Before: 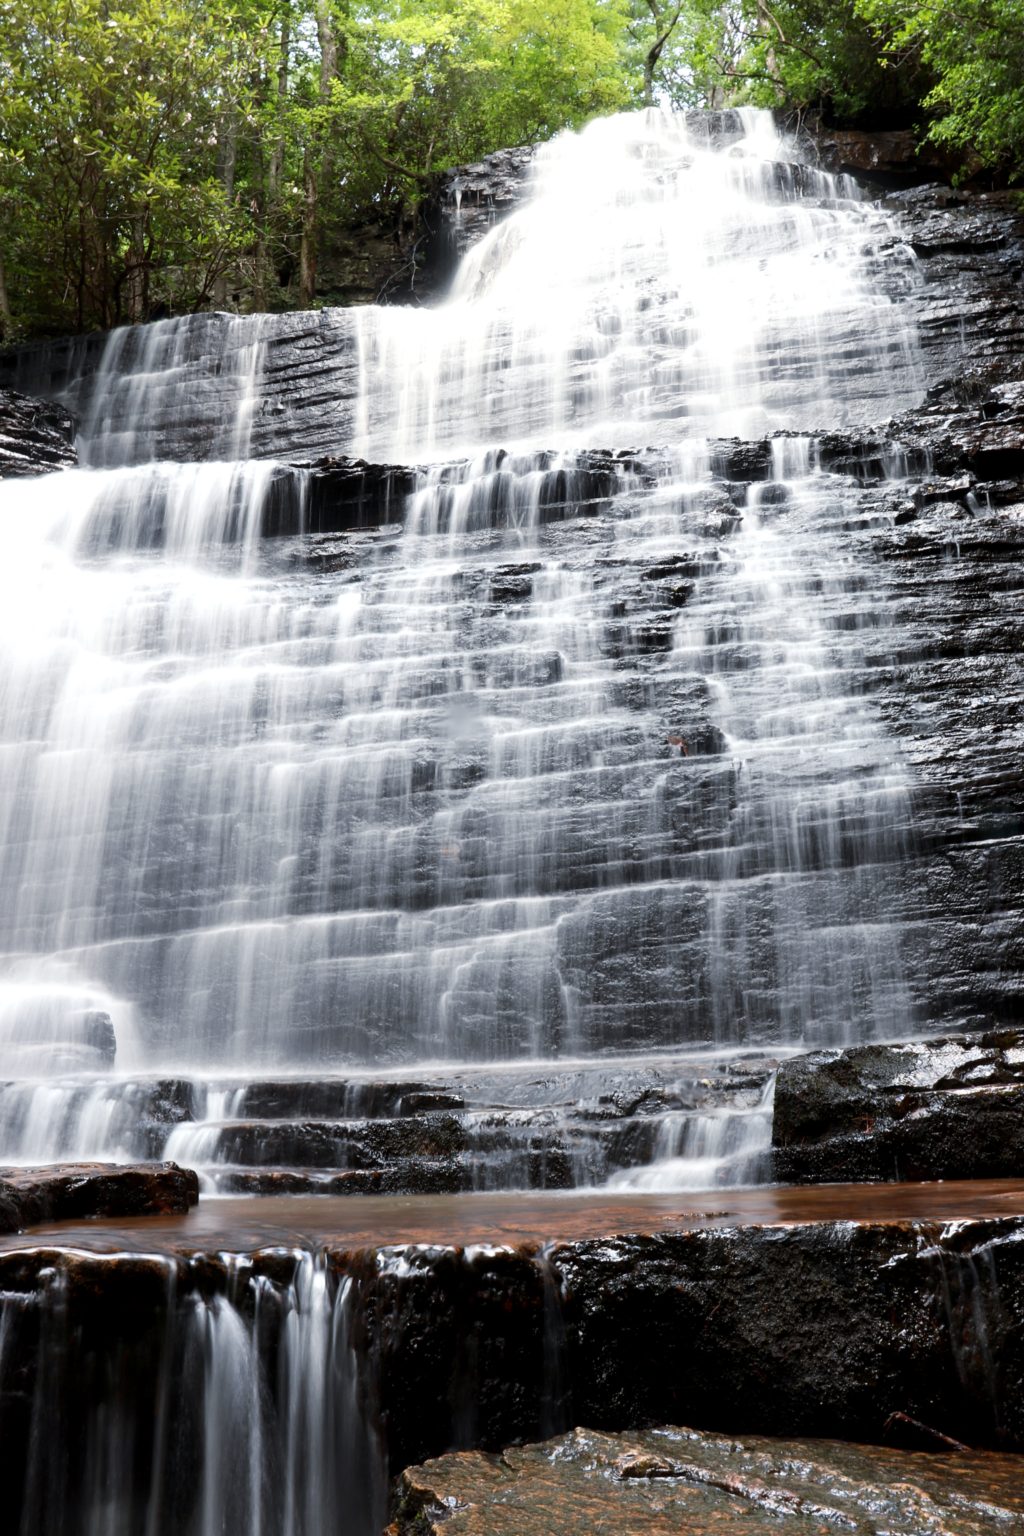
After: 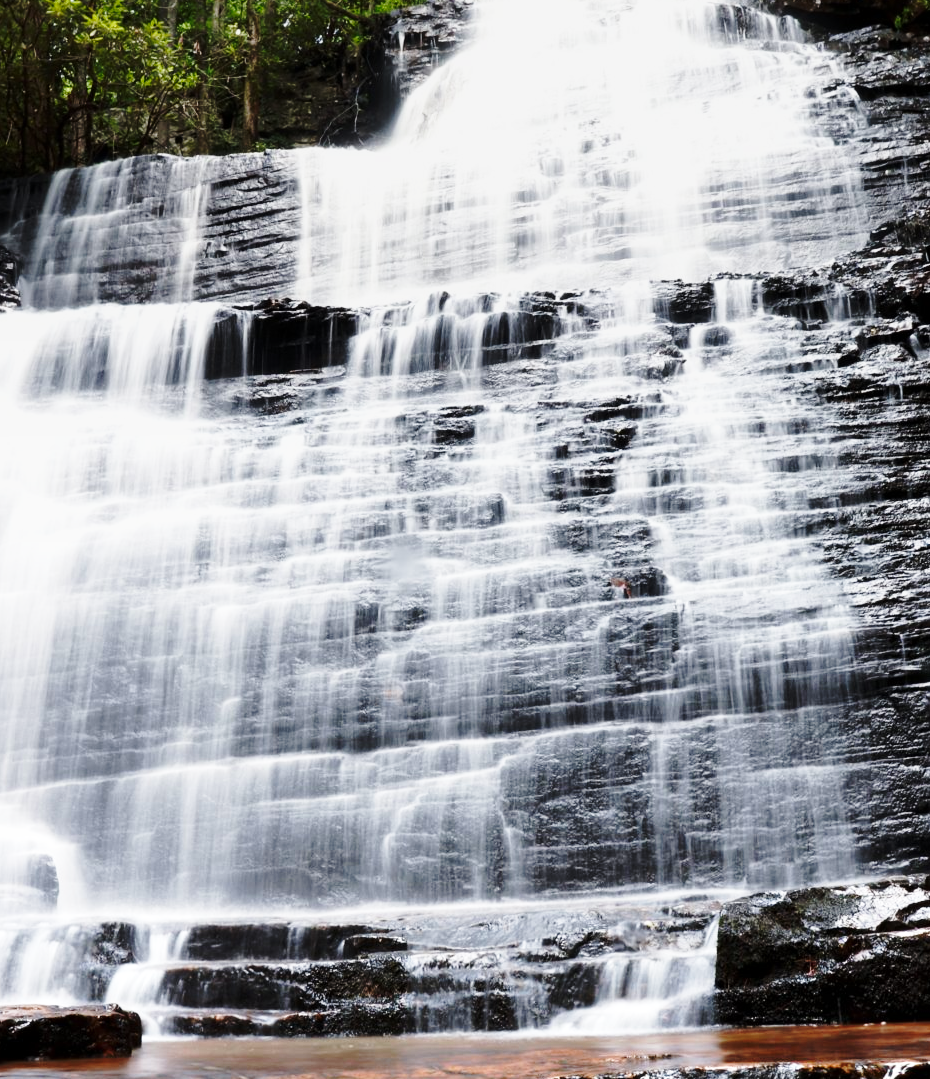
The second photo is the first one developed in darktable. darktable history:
crop: left 5.596%, top 10.314%, right 3.534%, bottom 19.395%
base curve: curves: ch0 [(0, 0) (0.036, 0.037) (0.121, 0.228) (0.46, 0.76) (0.859, 0.983) (1, 1)], preserve colors none
graduated density: rotation -0.352°, offset 57.64
